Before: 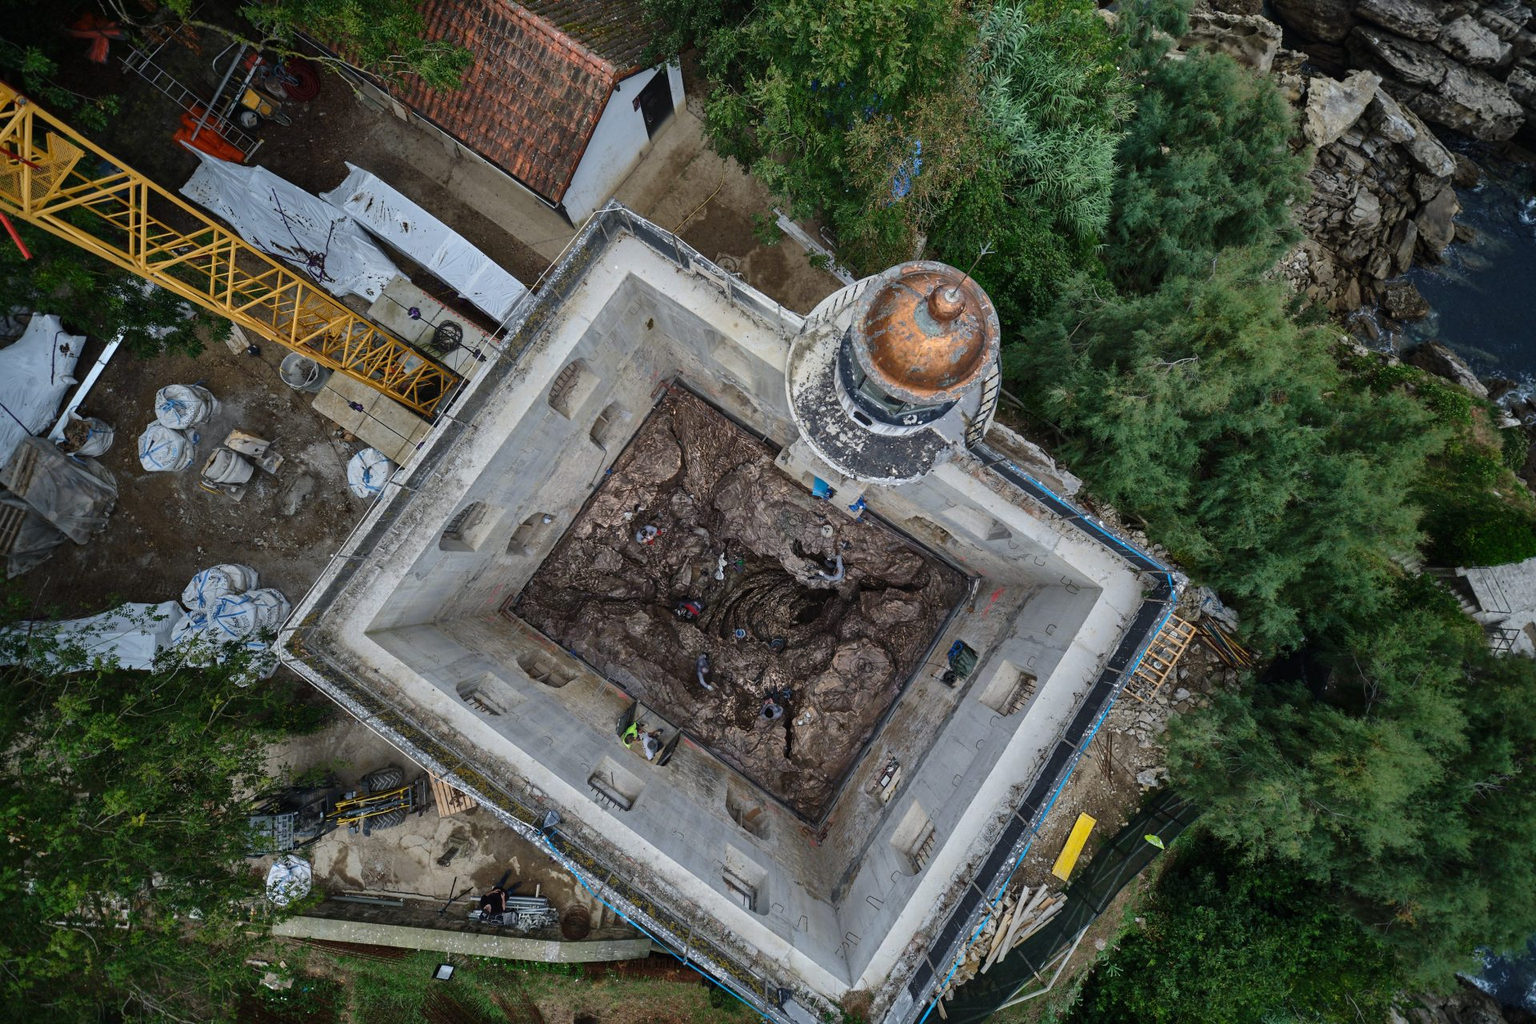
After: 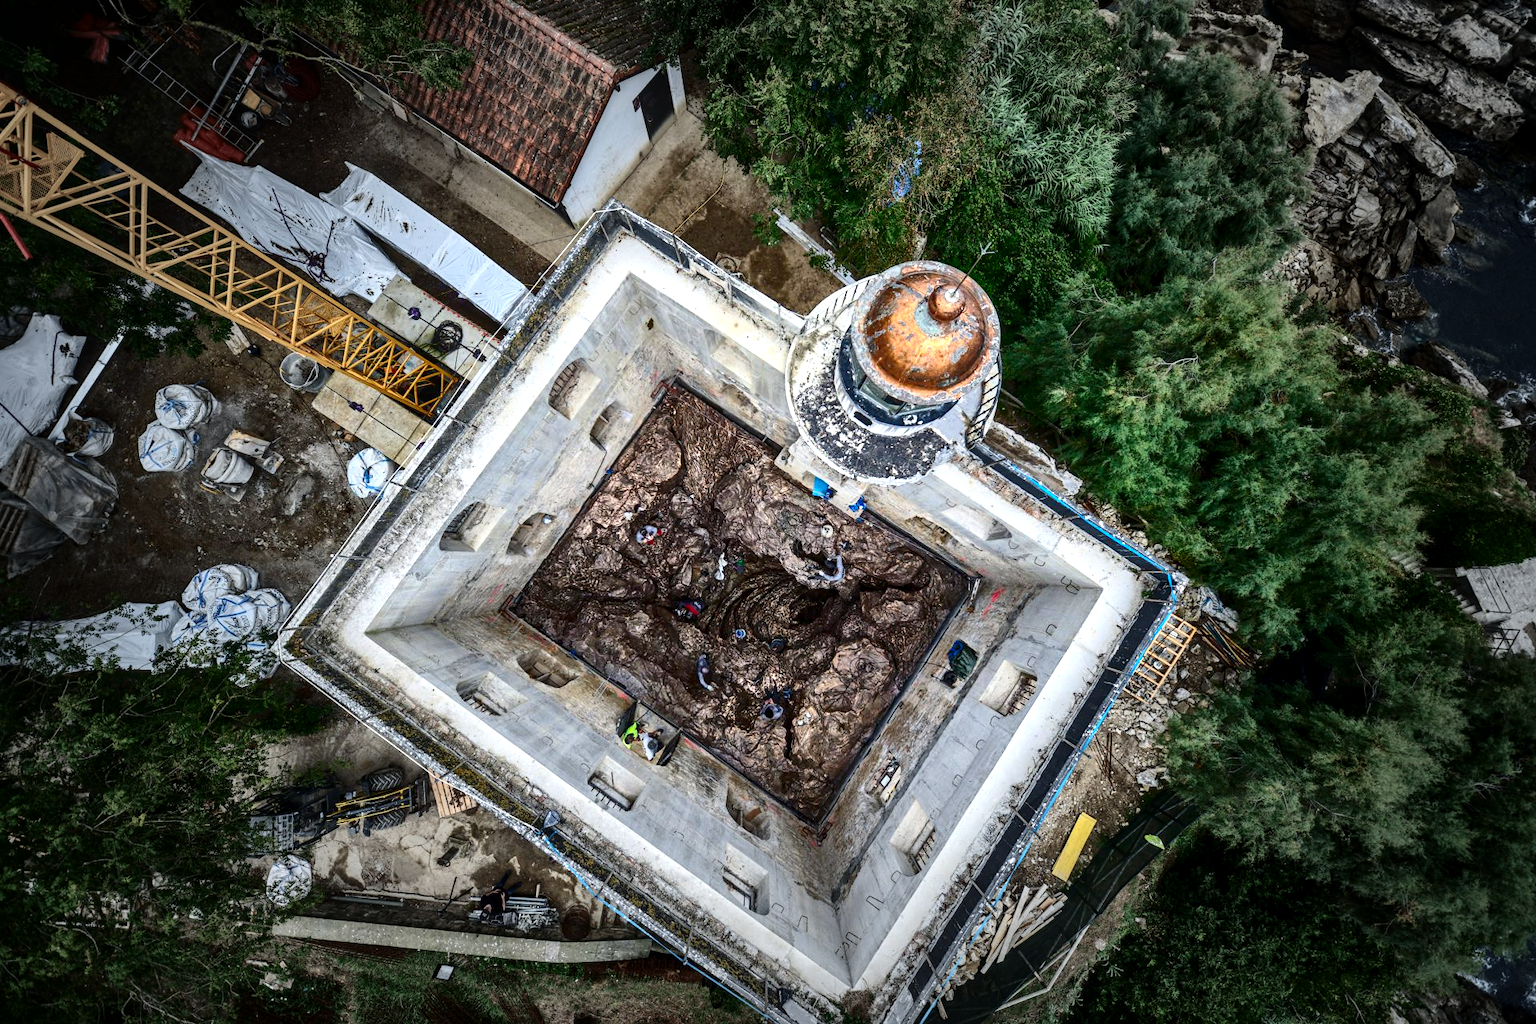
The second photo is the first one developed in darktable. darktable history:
vignetting: fall-off start 47.43%, automatic ratio true, width/height ratio 1.294
contrast brightness saturation: contrast 0.214, brightness -0.113, saturation 0.211
exposure: black level correction 0.001, exposure 0.963 EV, compensate highlight preservation false
tone equalizer: edges refinement/feathering 500, mask exposure compensation -1.57 EV, preserve details no
local contrast: on, module defaults
